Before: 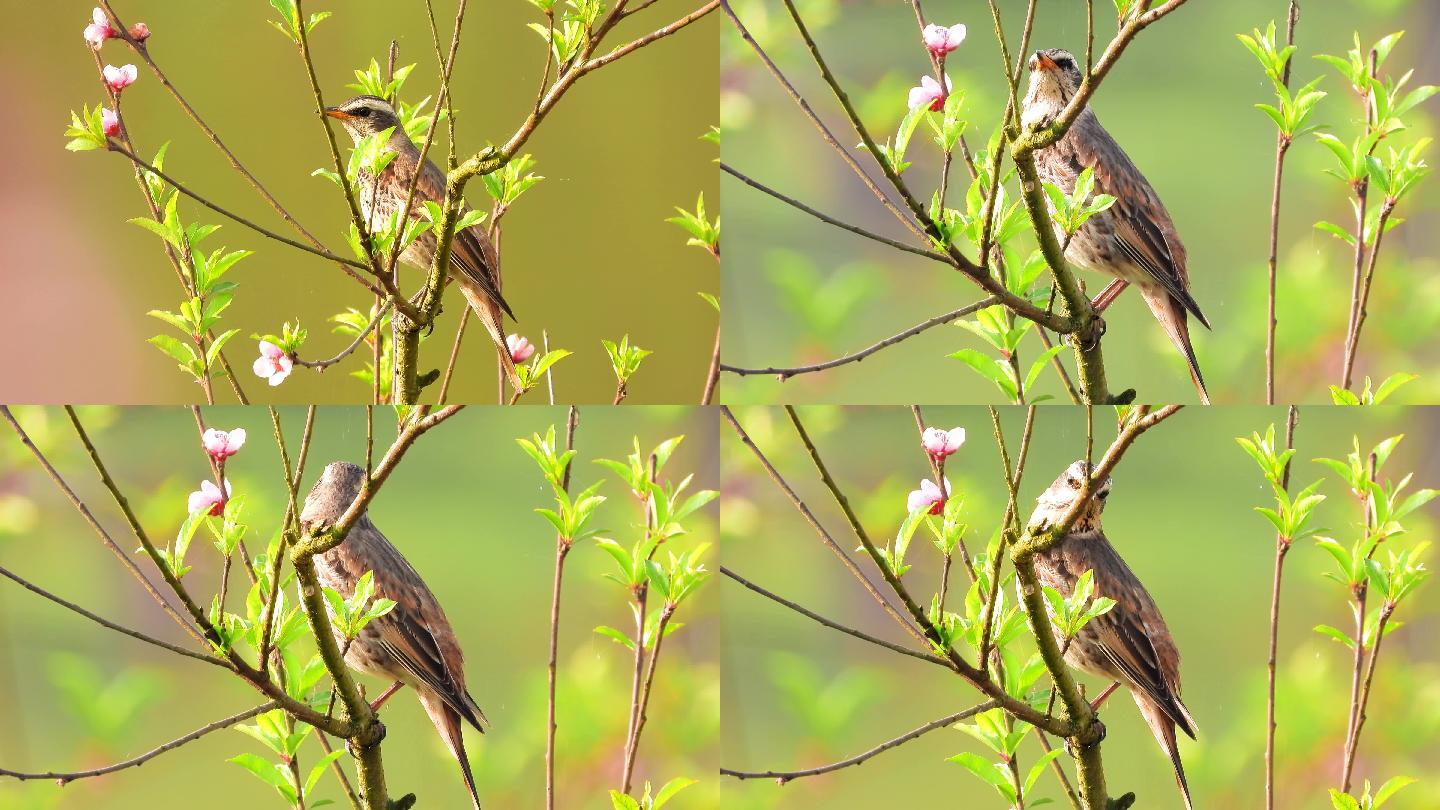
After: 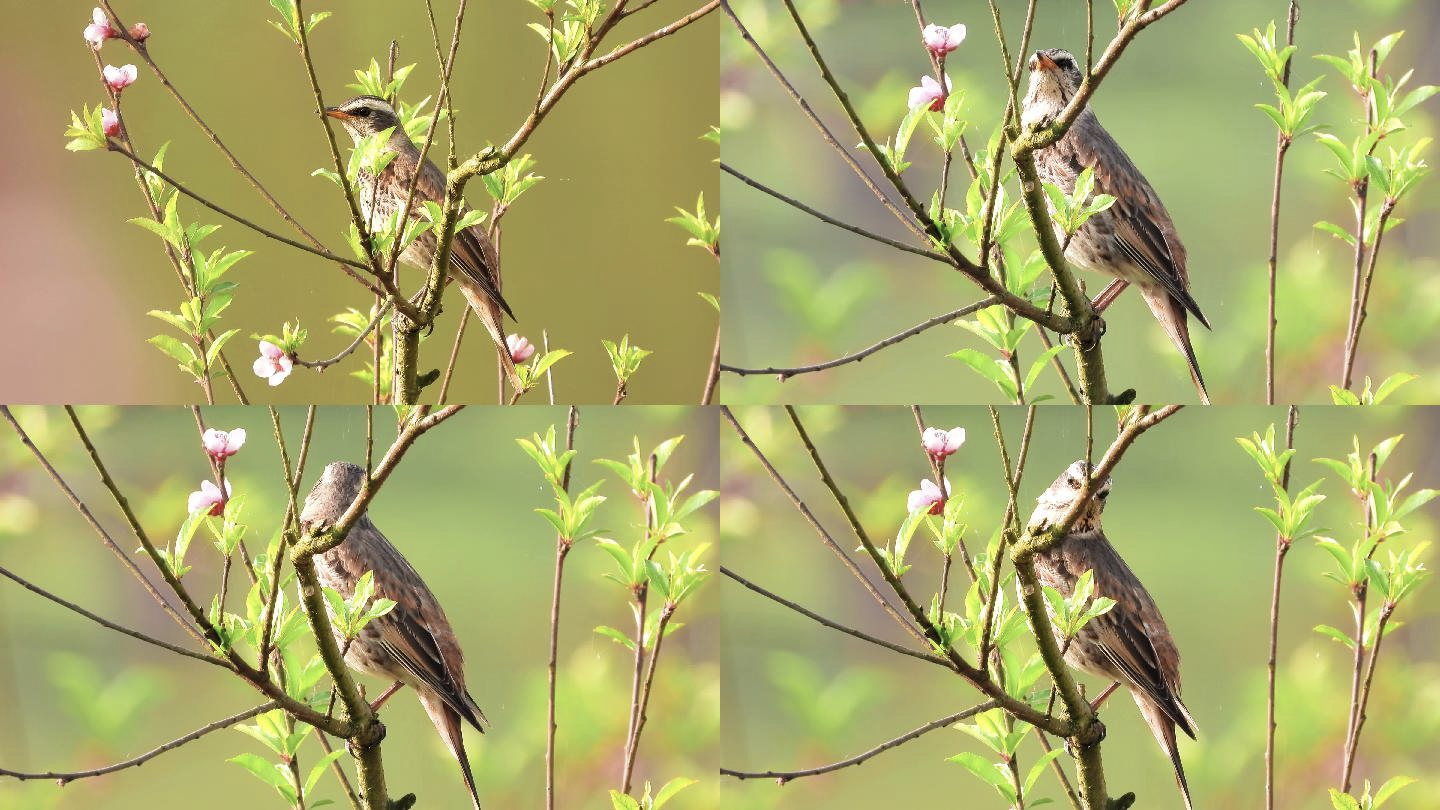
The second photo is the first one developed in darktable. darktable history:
contrast brightness saturation: contrast 0.059, brightness -0.007, saturation -0.248
shadows and highlights: shadows 75.6, highlights -26.19, soften with gaussian
